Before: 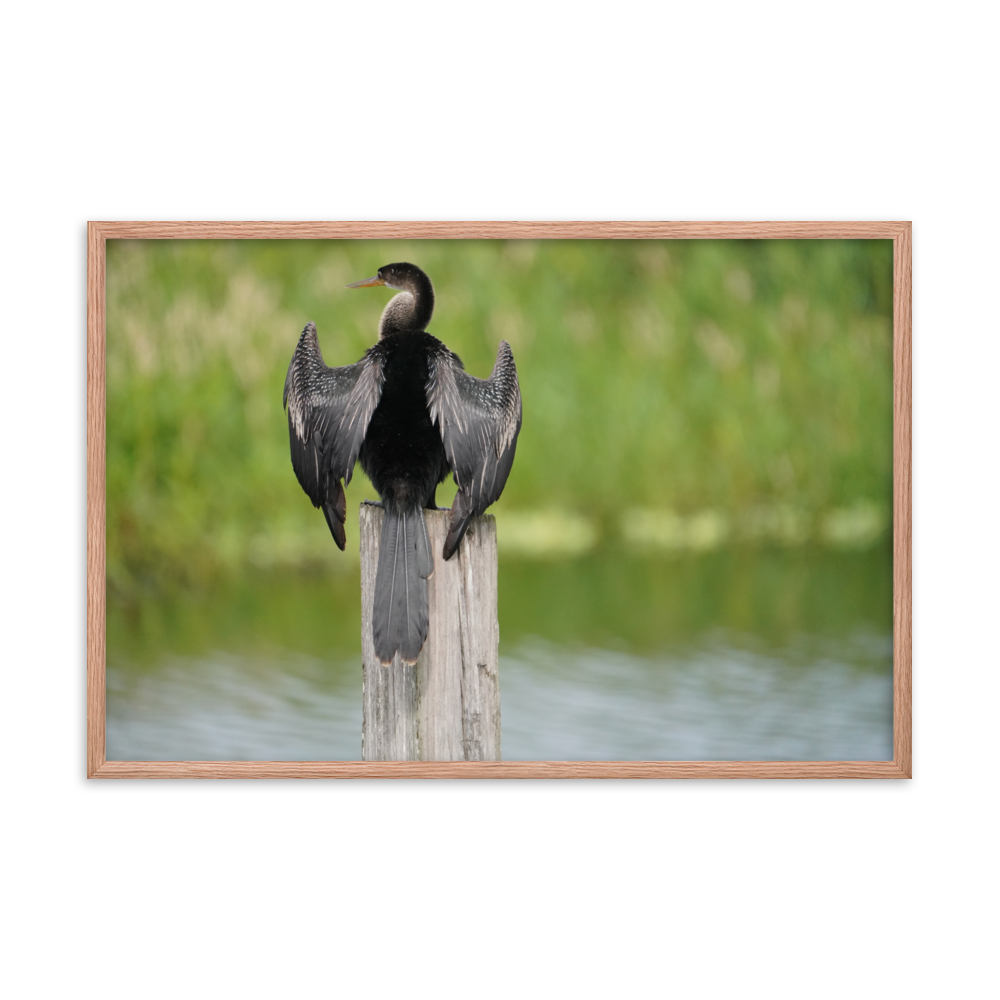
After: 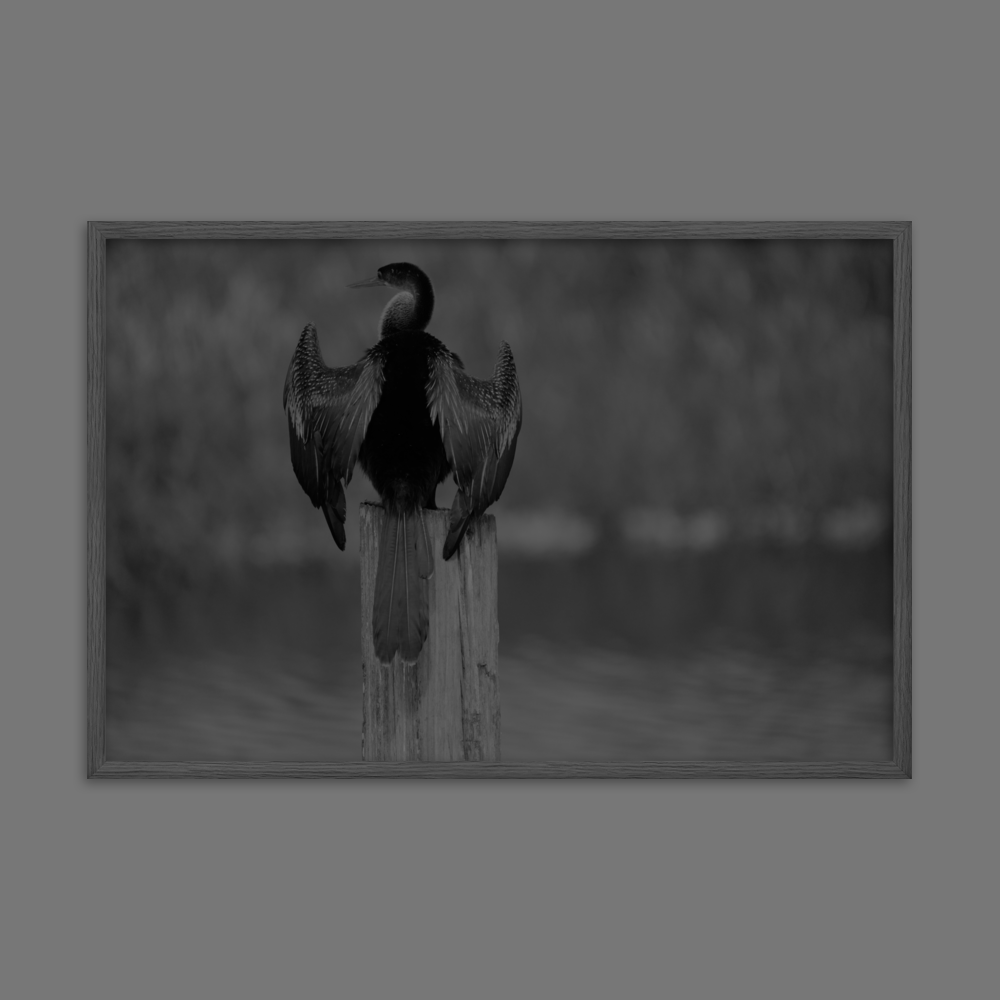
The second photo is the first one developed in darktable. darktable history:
exposure: exposure -2.446 EV, compensate highlight preservation false
monochrome: on, module defaults
